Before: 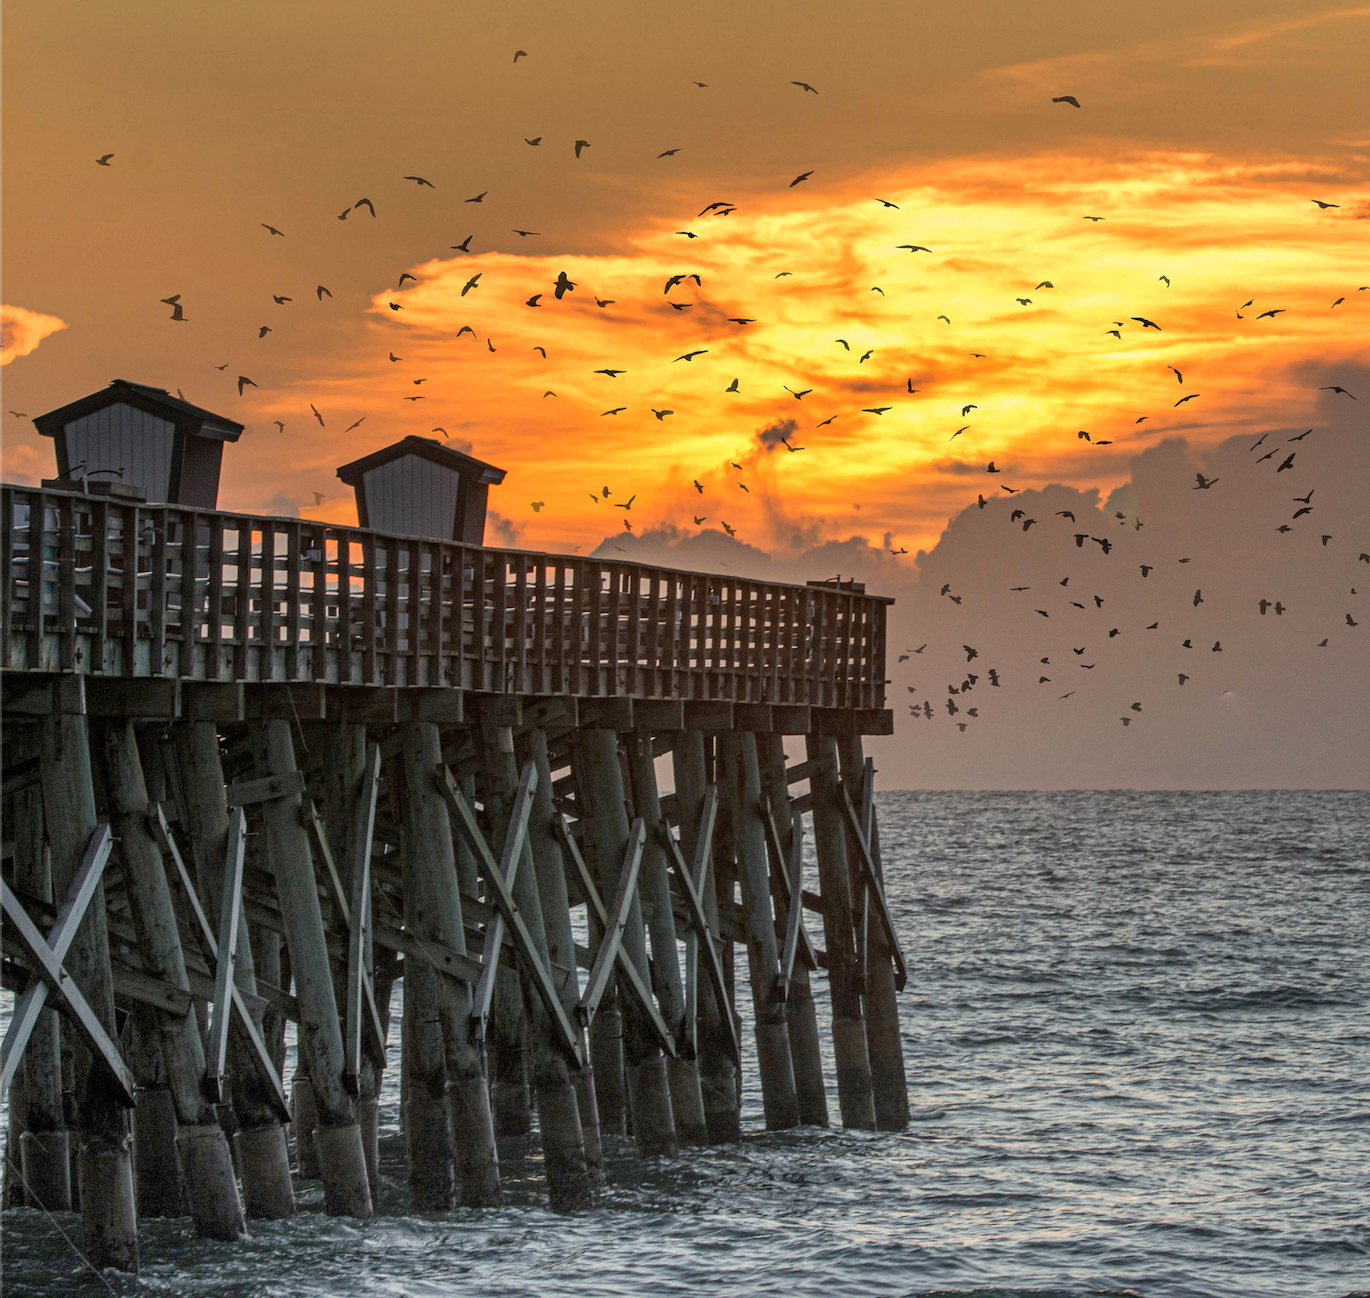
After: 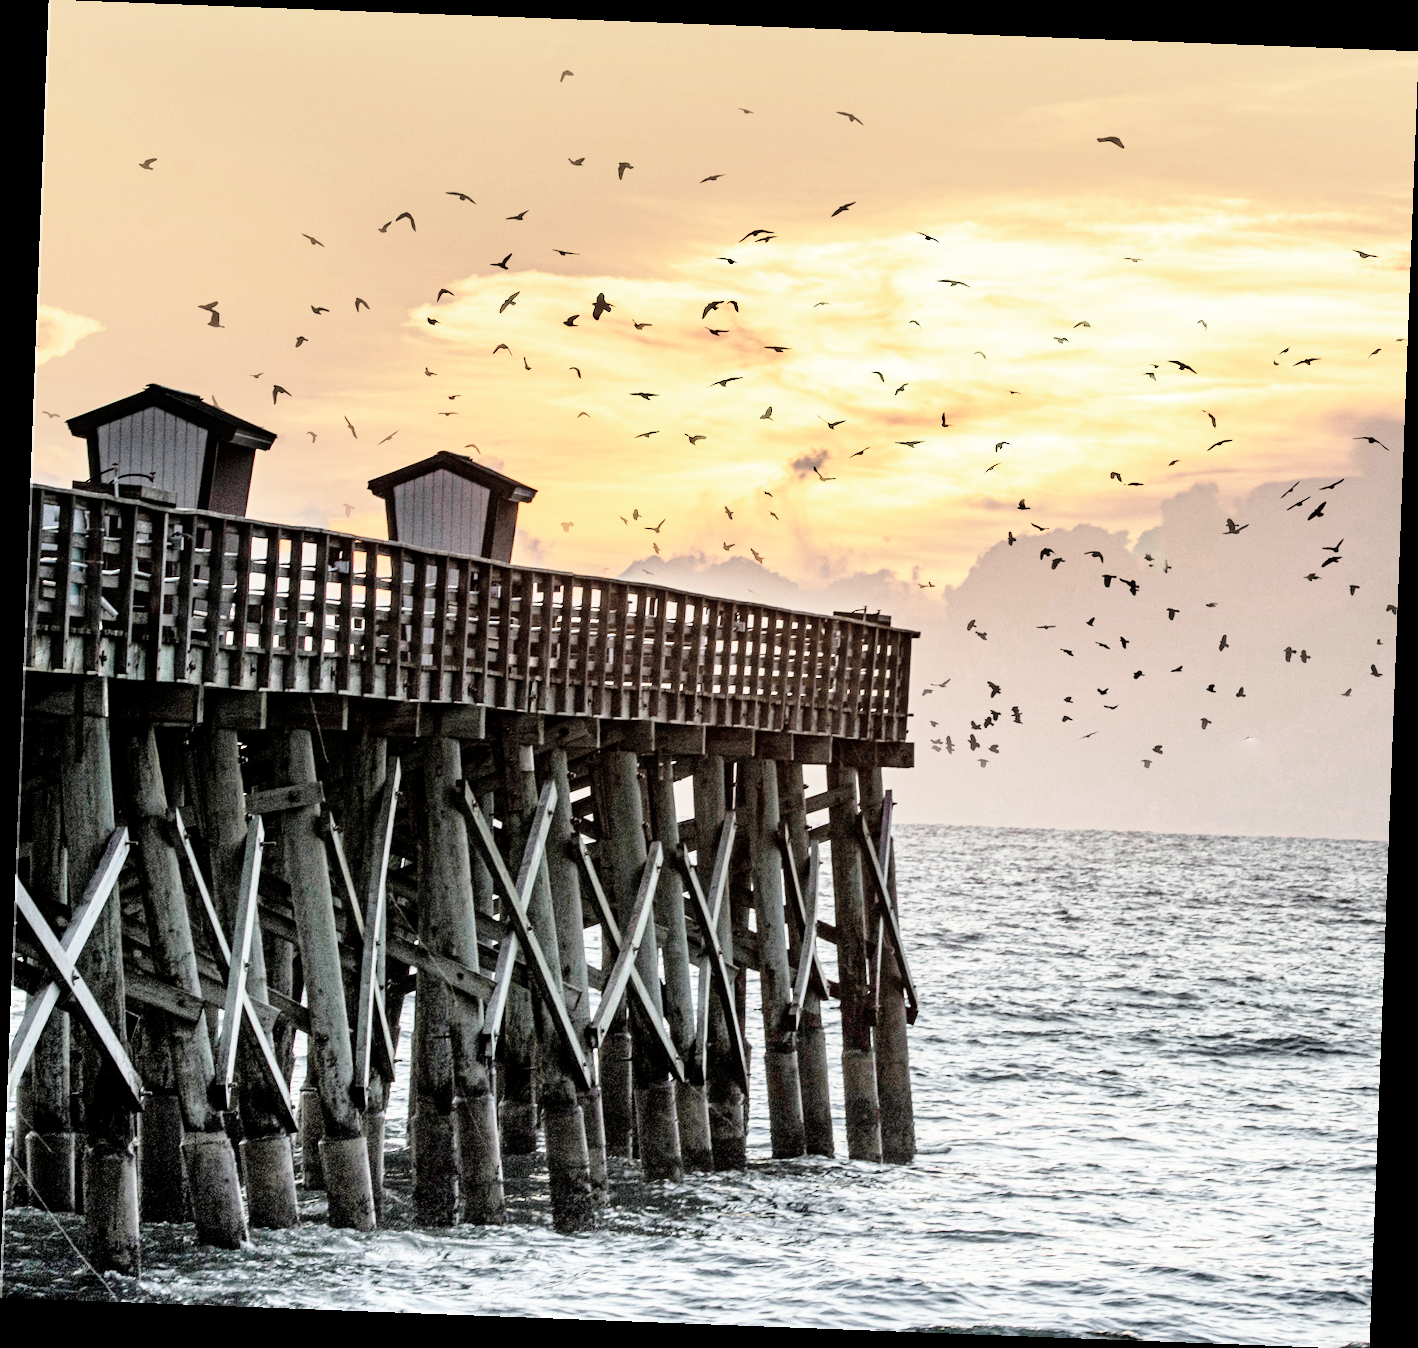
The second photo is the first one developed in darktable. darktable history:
base curve: curves: ch0 [(0, 0) (0.012, 0.01) (0.073, 0.168) (0.31, 0.711) (0.645, 0.957) (1, 1)], preserve colors none
tone curve: curves: ch0 [(0, 0) (0.004, 0.001) (0.133, 0.112) (0.325, 0.362) (0.832, 0.893) (1, 1)], color space Lab, linked channels, preserve colors none
rotate and perspective: rotation 2.17°, automatic cropping off
exposure: black level correction 0.005, exposure 0.286 EV, compensate highlight preservation false
color zones: curves: ch0 [(0, 0.6) (0.129, 0.508) (0.193, 0.483) (0.429, 0.5) (0.571, 0.5) (0.714, 0.5) (0.857, 0.5) (1, 0.6)]; ch1 [(0, 0.481) (0.112, 0.245) (0.213, 0.223) (0.429, 0.233) (0.571, 0.231) (0.683, 0.242) (0.857, 0.296) (1, 0.481)]
